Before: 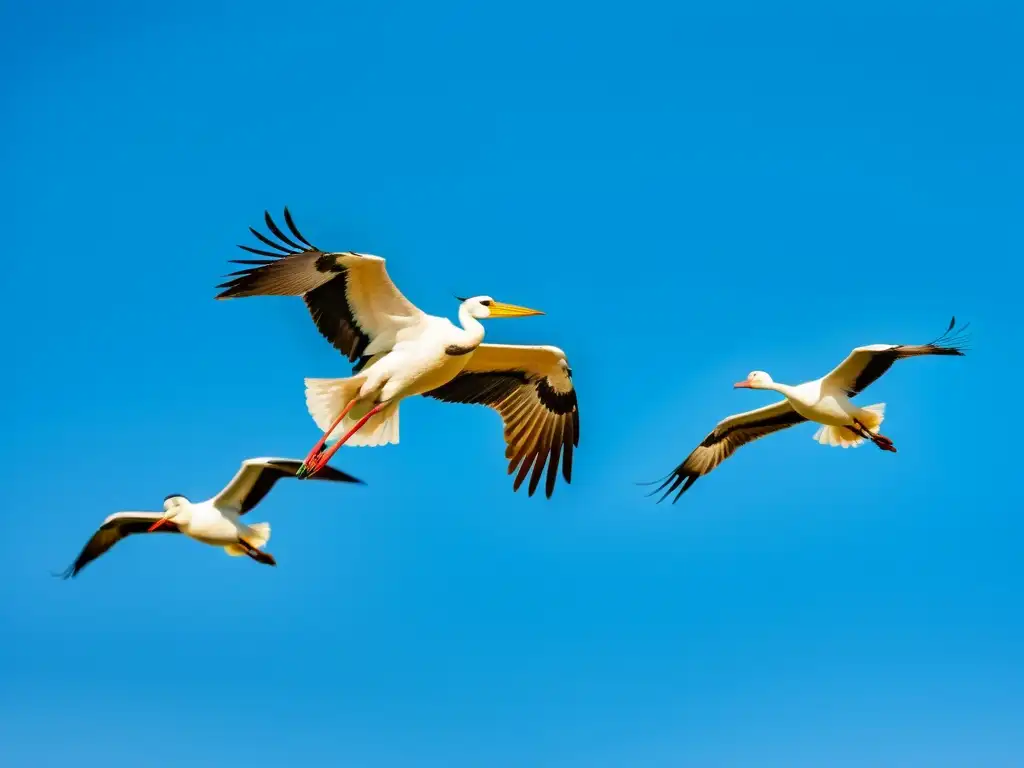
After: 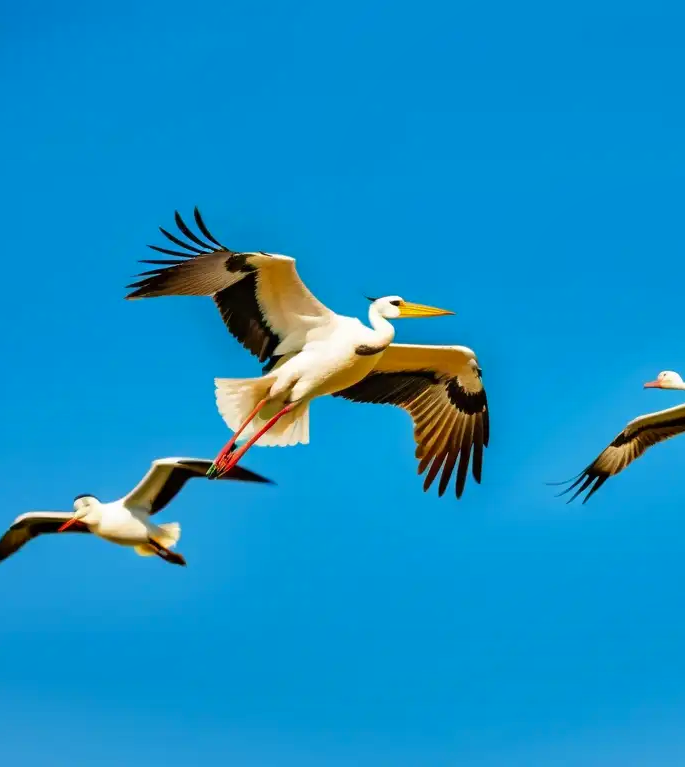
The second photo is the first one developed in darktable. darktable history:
crop and rotate: left 8.824%, right 24.274%
shadows and highlights: radius 118.58, shadows 42.29, highlights -62.2, soften with gaussian
